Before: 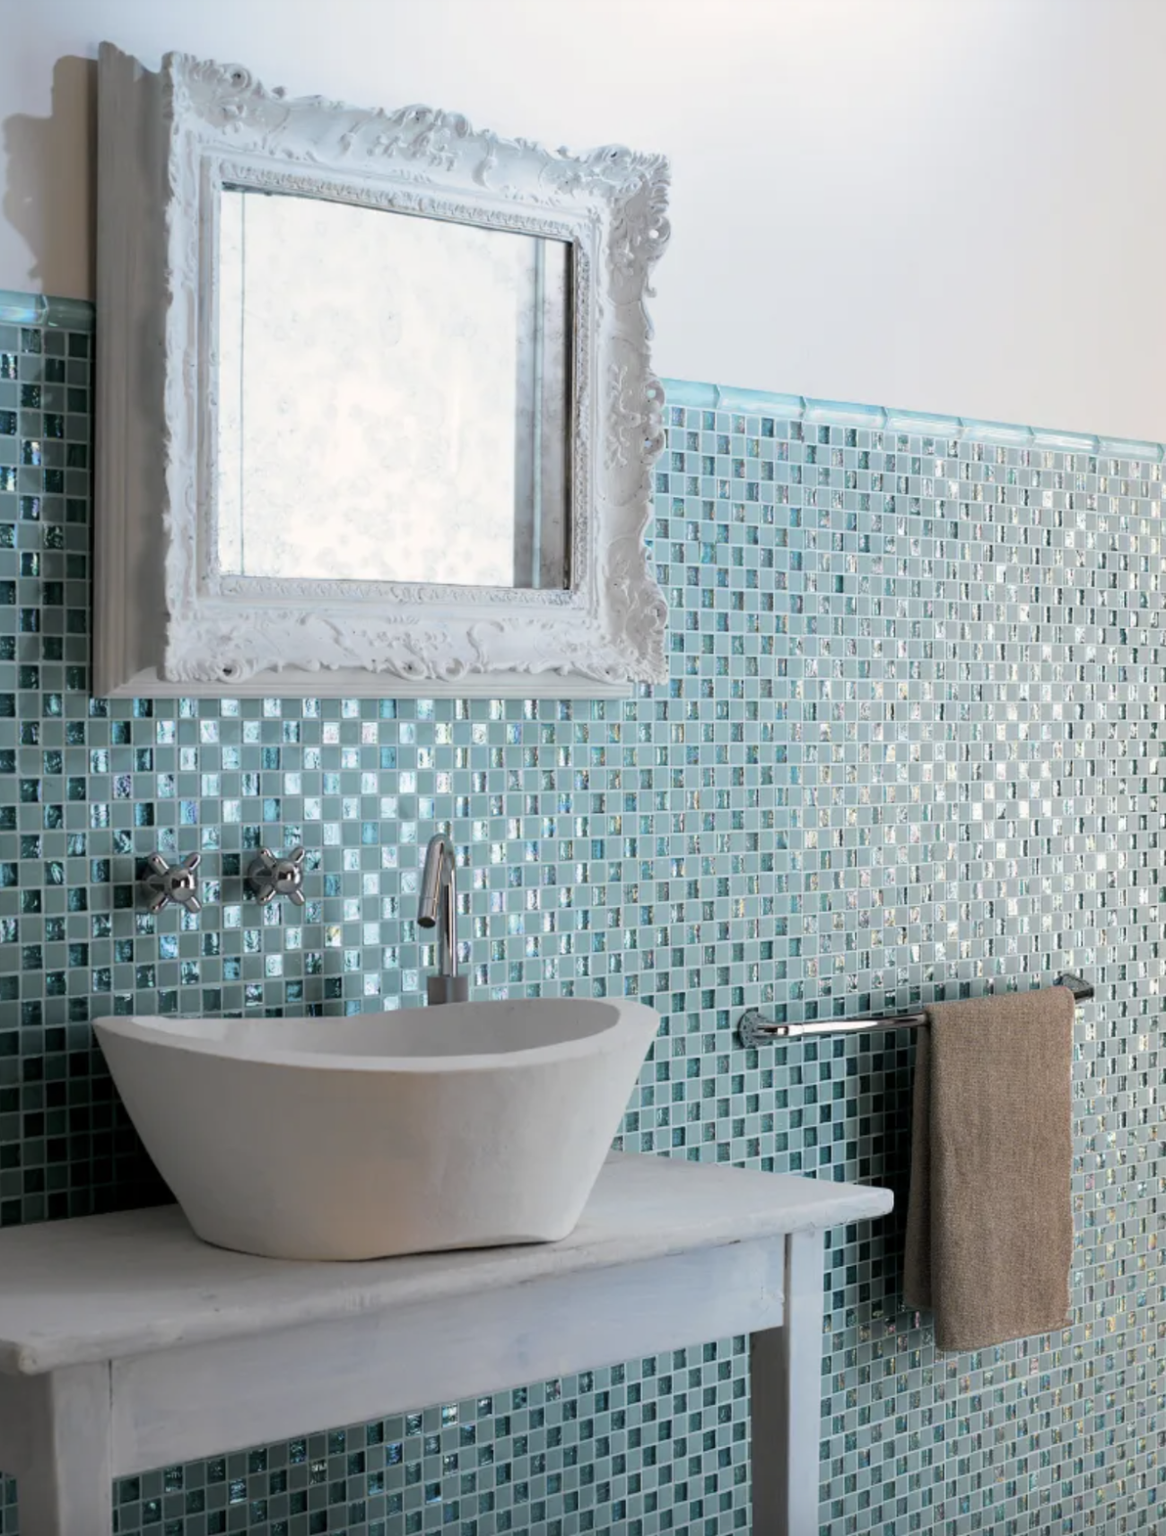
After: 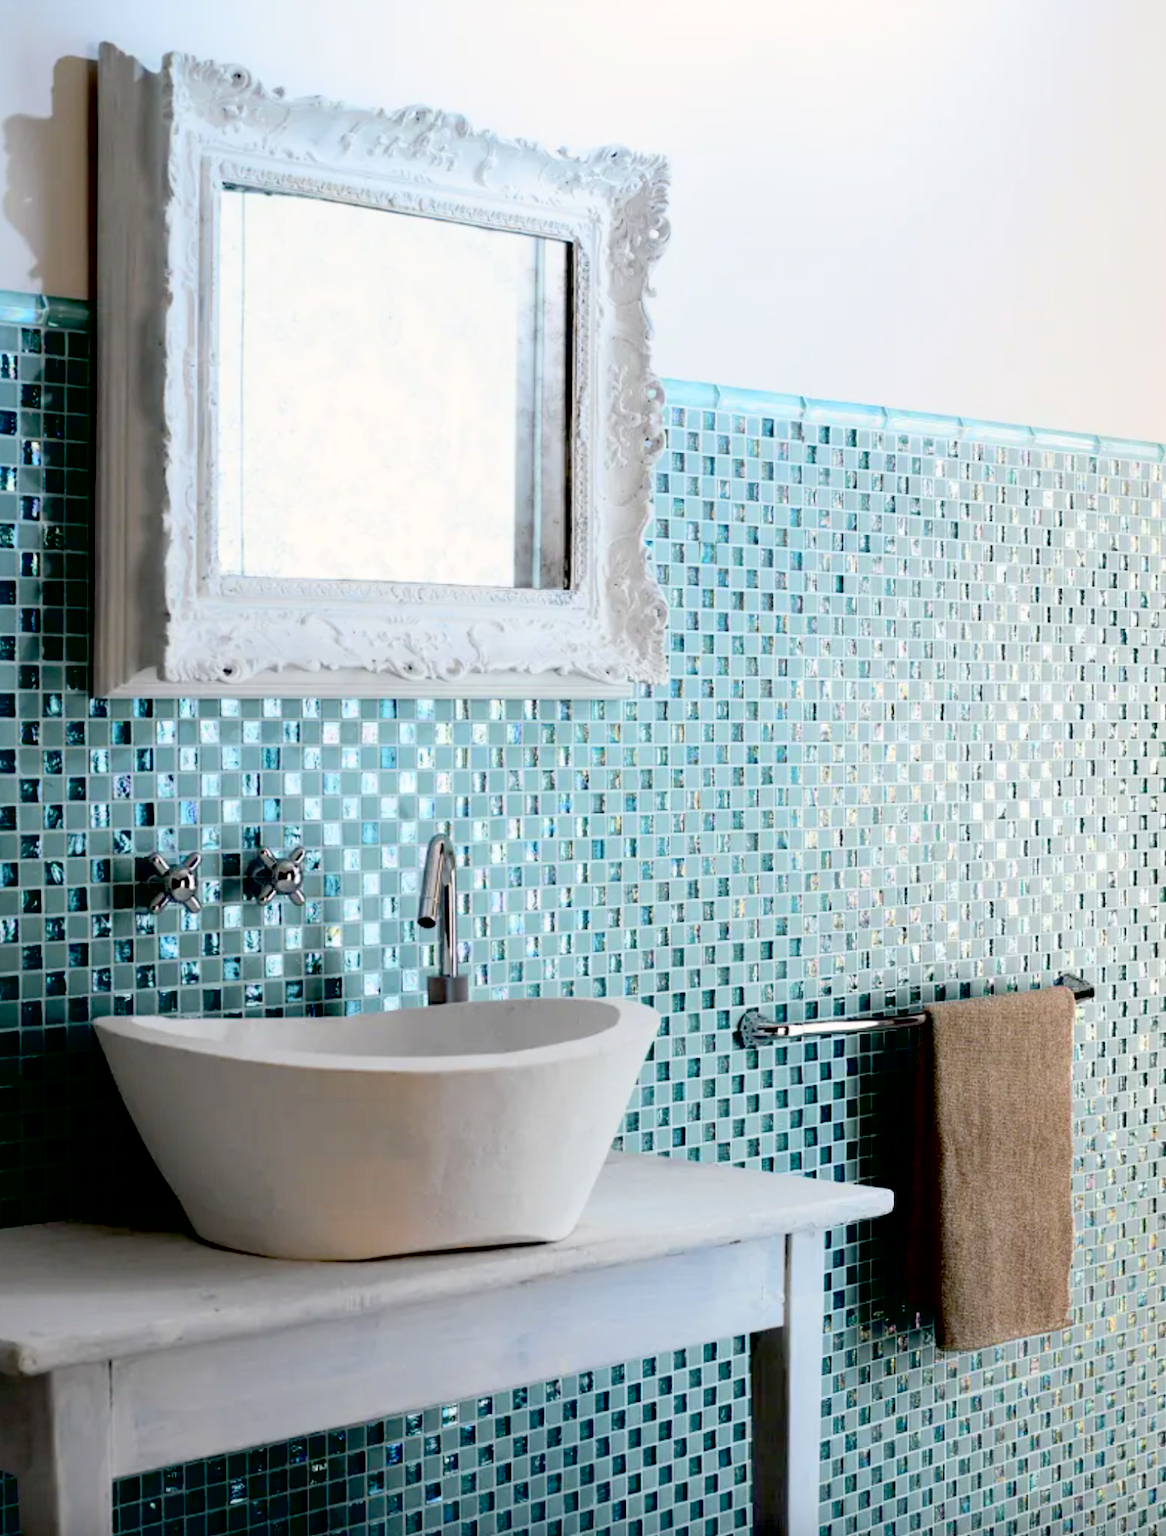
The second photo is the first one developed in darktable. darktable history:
contrast brightness saturation: contrast 0.2, brightness 0.16, saturation 0.22
exposure: black level correction 0.047, exposure 0.013 EV, compensate highlight preservation false
